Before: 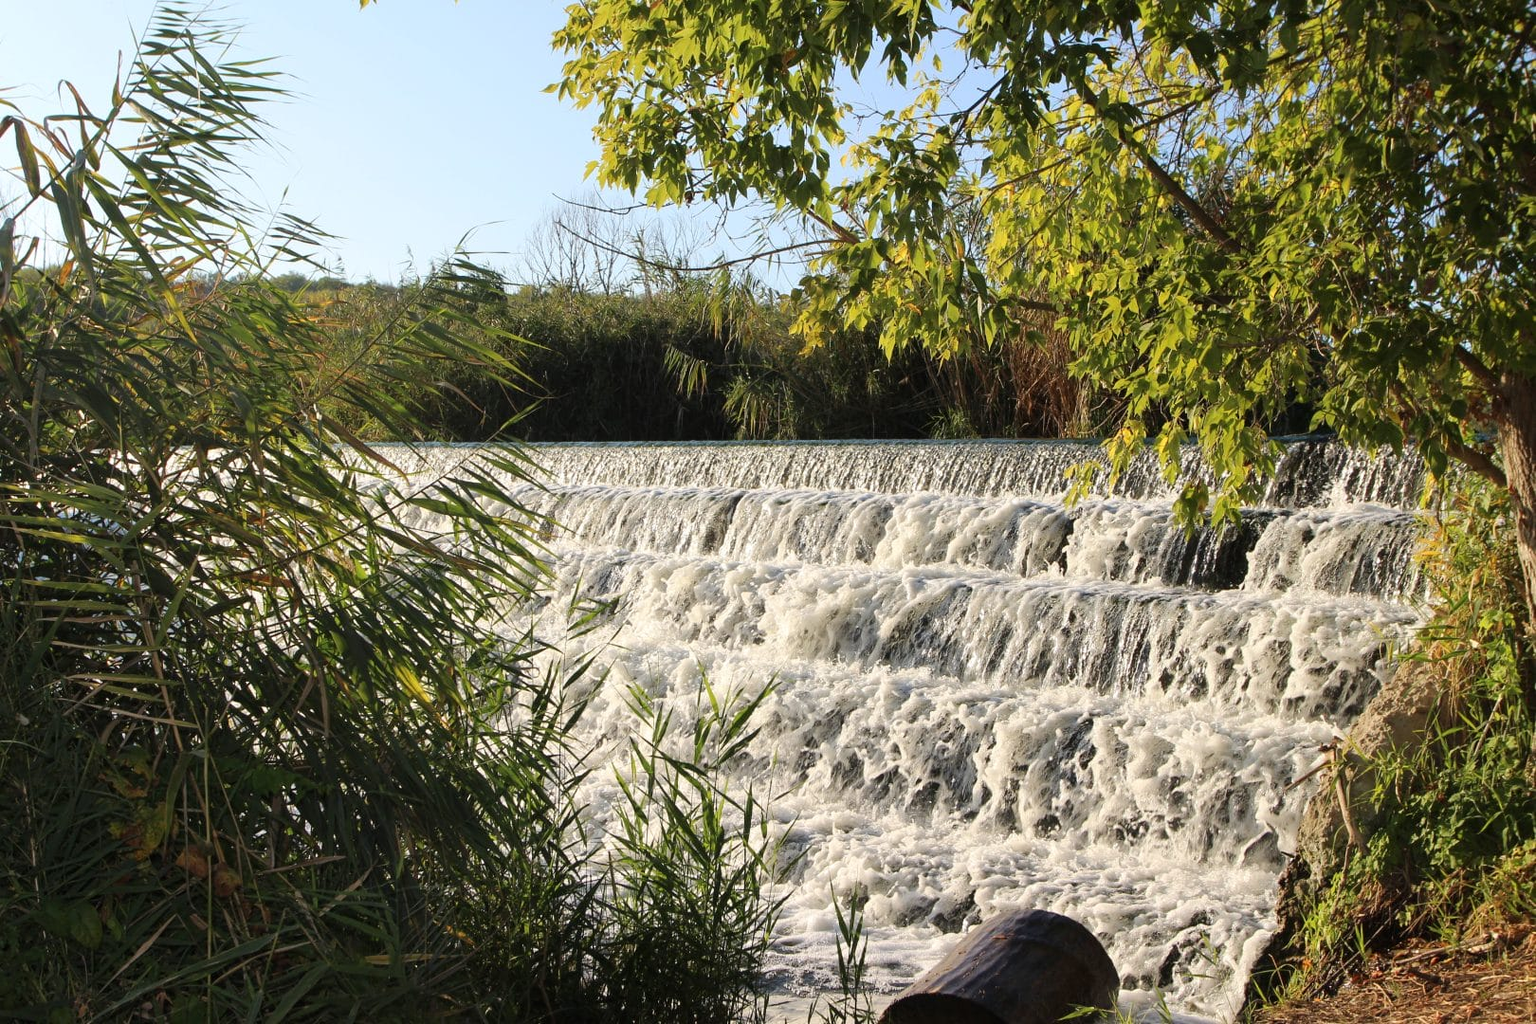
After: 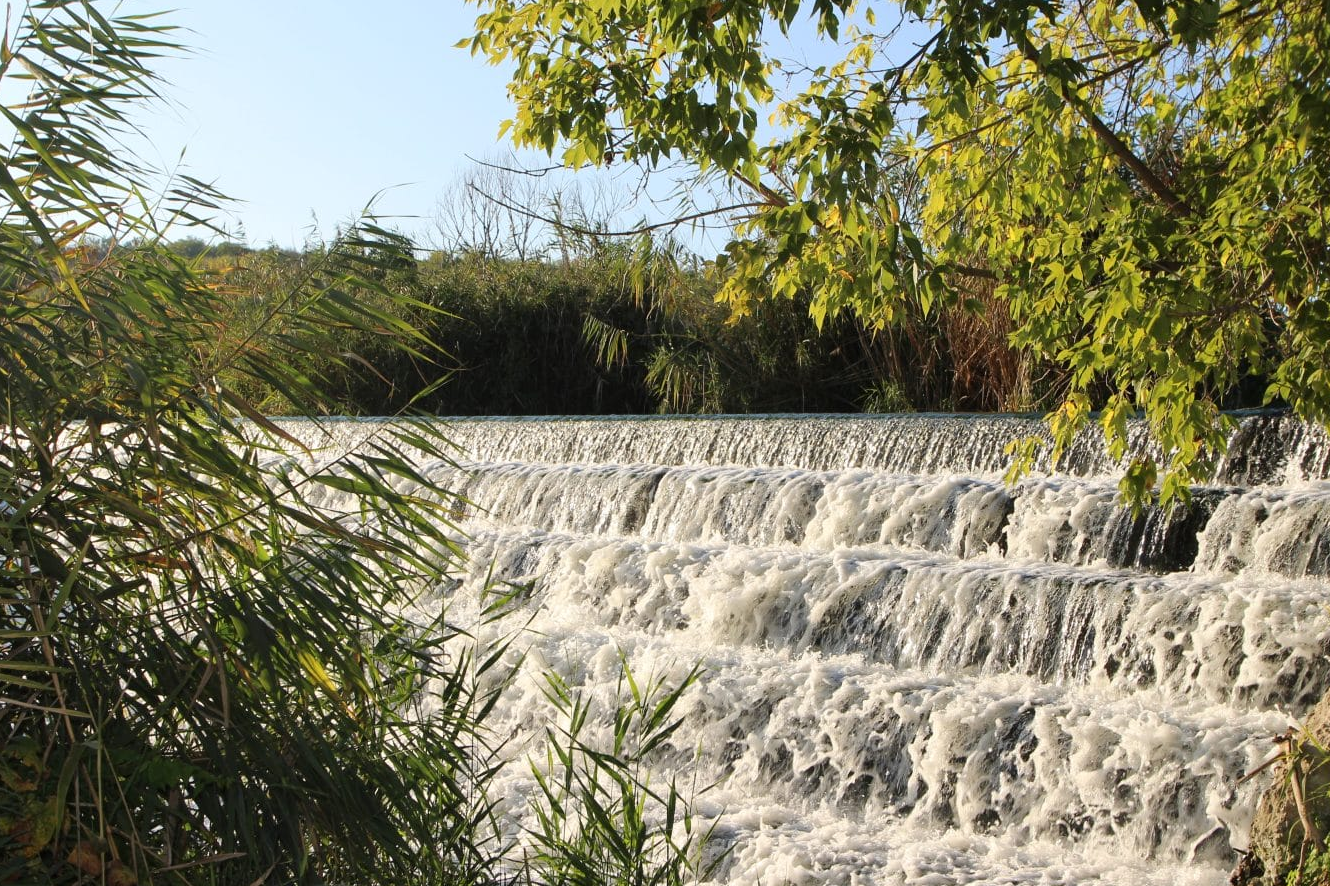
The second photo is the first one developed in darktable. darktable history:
base curve: preserve colors none
crop and rotate: left 7.316%, top 4.684%, right 10.56%, bottom 13.252%
